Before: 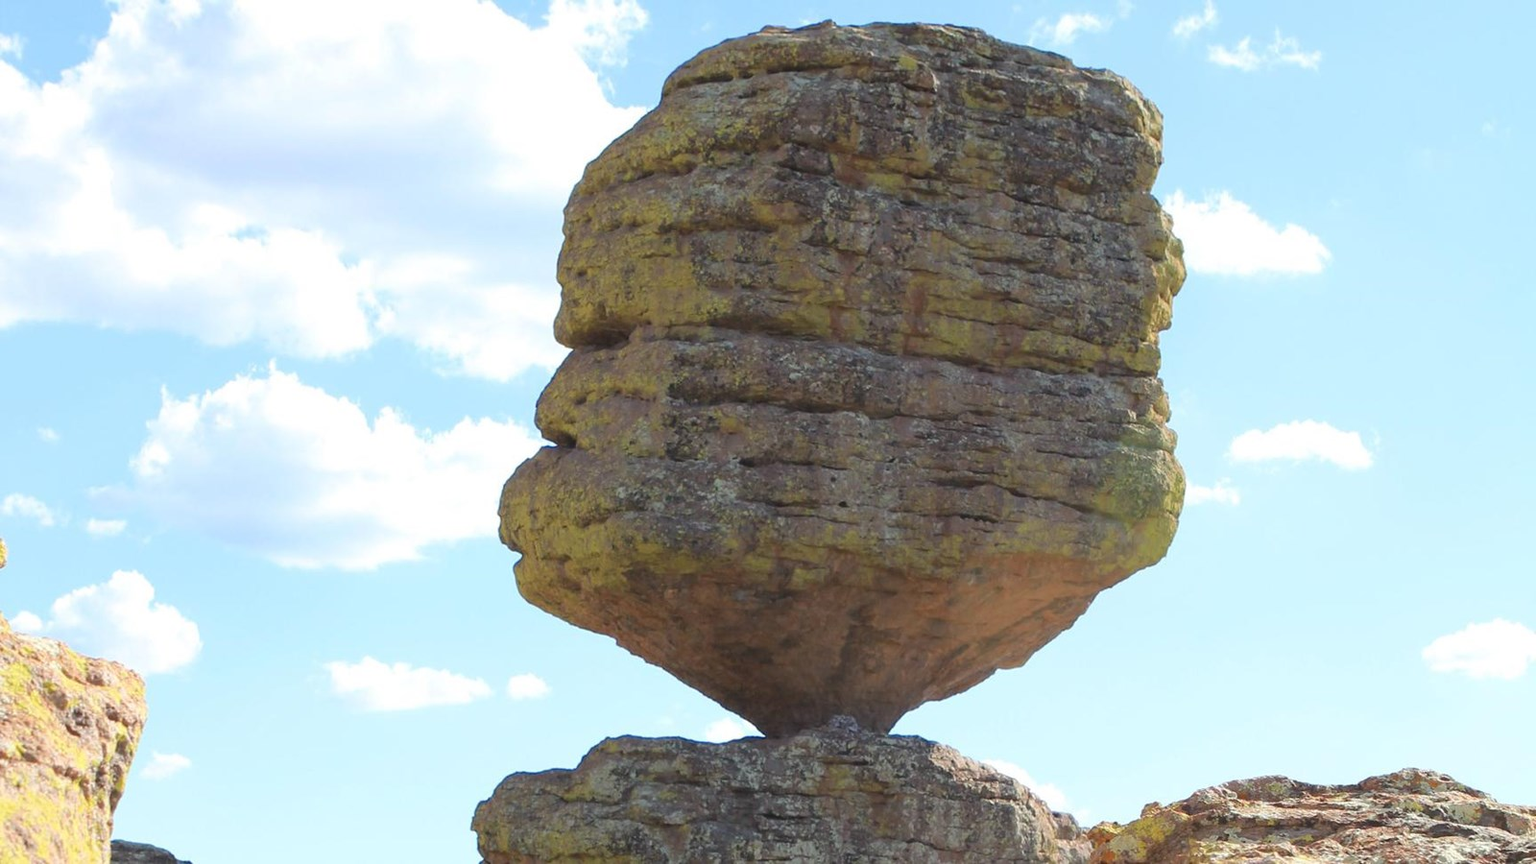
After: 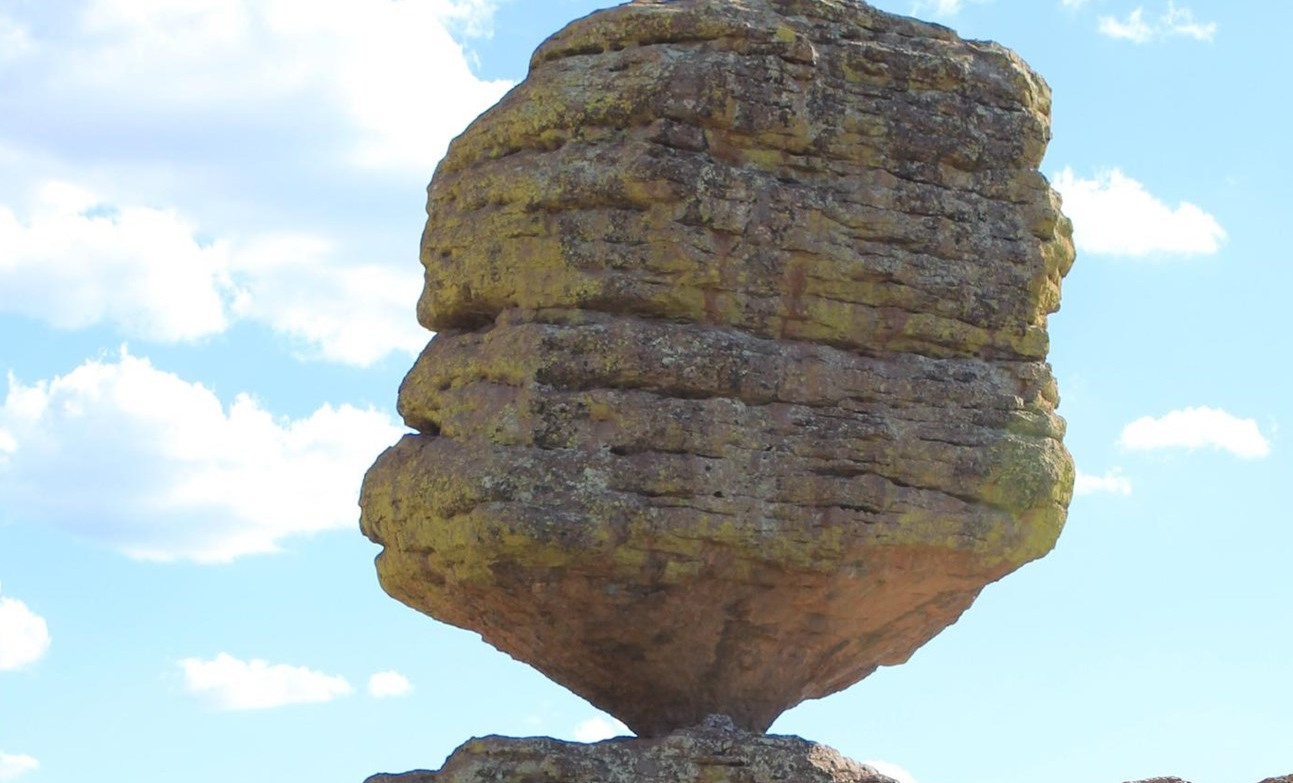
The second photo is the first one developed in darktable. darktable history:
crop: left 10.016%, top 3.5%, right 9.152%, bottom 9.425%
